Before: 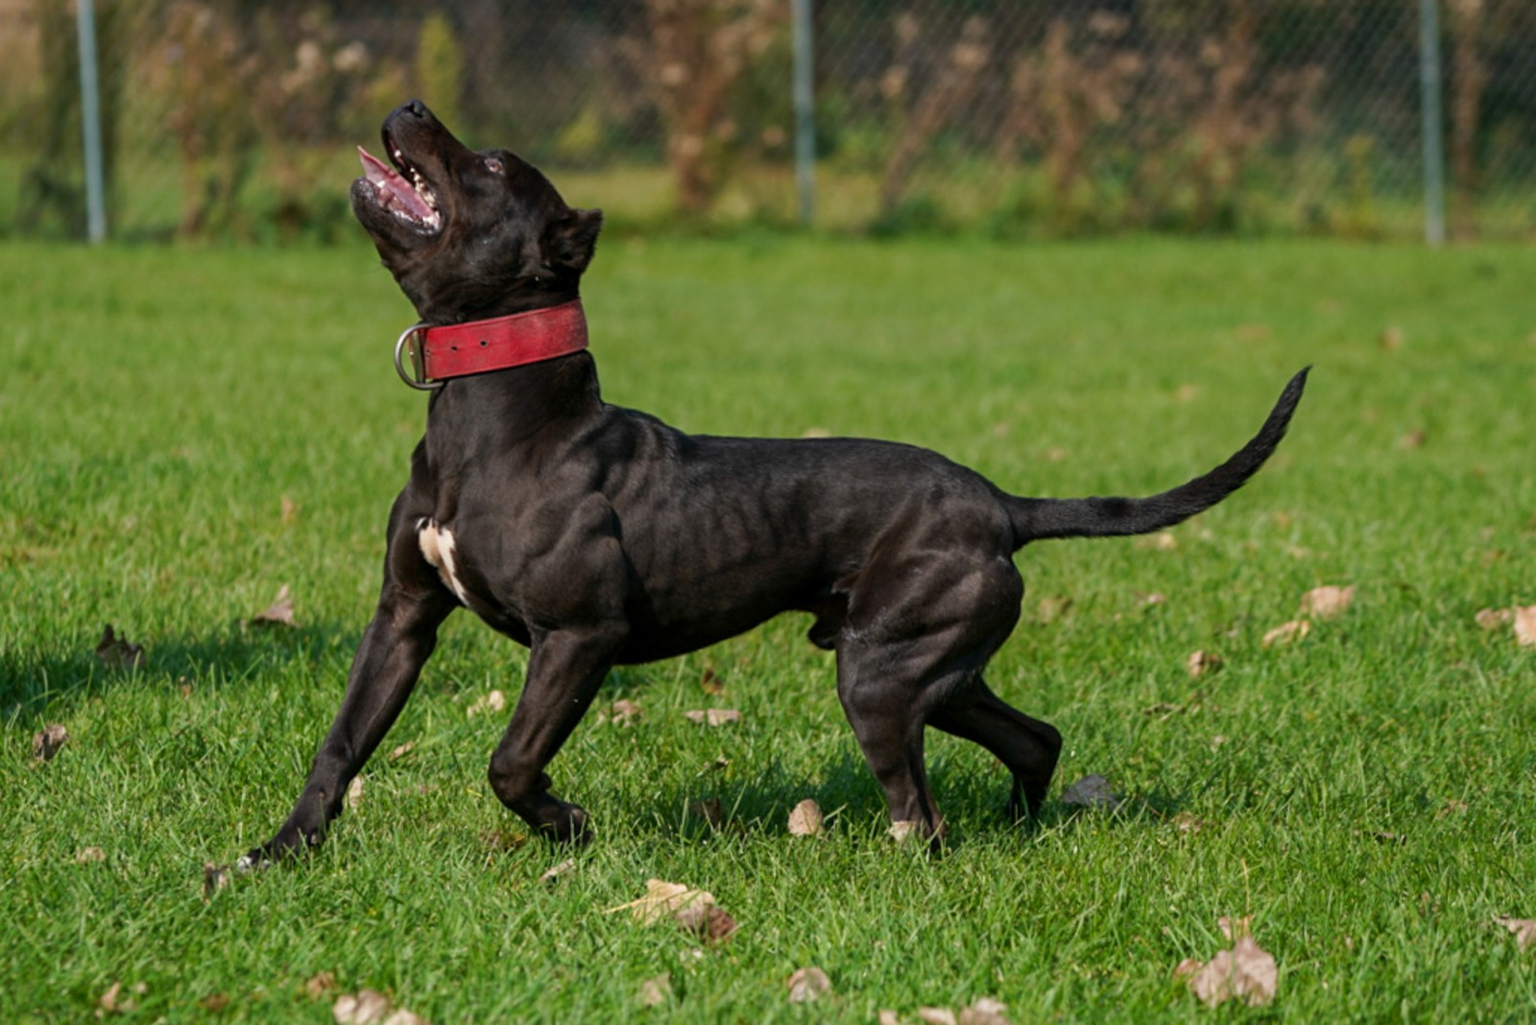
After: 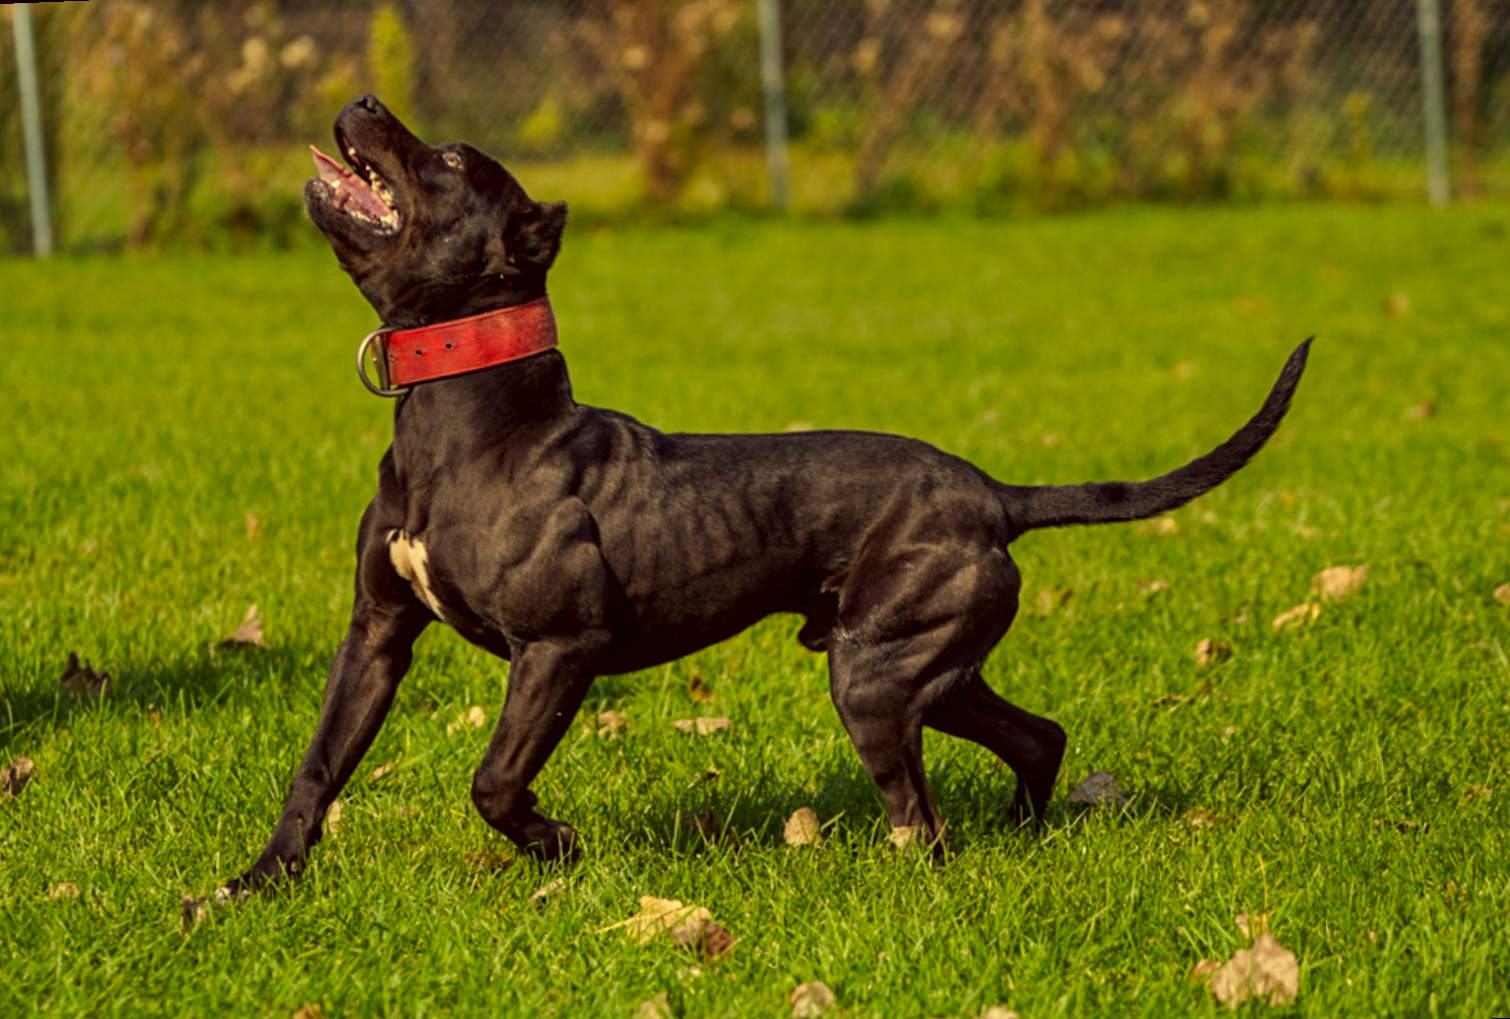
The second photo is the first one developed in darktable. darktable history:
contrast equalizer: y [[0.5, 0.5, 0.468, 0.5, 0.5, 0.5], [0.5 ×6], [0.5 ×6], [0 ×6], [0 ×6]]
local contrast: on, module defaults
rotate and perspective: rotation -2.12°, lens shift (vertical) 0.009, lens shift (horizontal) -0.008, automatic cropping original format, crop left 0.036, crop right 0.964, crop top 0.05, crop bottom 0.959
color correction: highlights a* -0.482, highlights b* 40, shadows a* 9.8, shadows b* -0.161
shadows and highlights: white point adjustment 0.1, highlights -70, soften with gaussian
crop and rotate: left 0.614%, top 0.179%, bottom 0.309%
